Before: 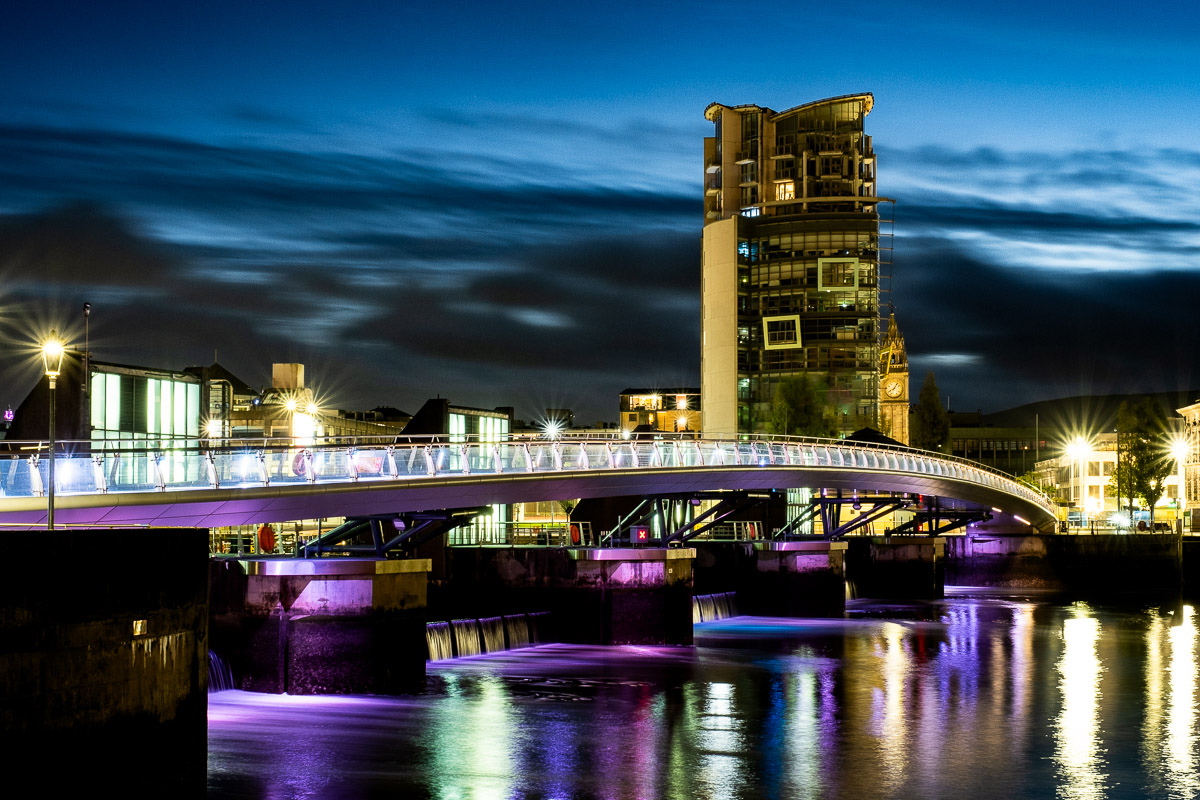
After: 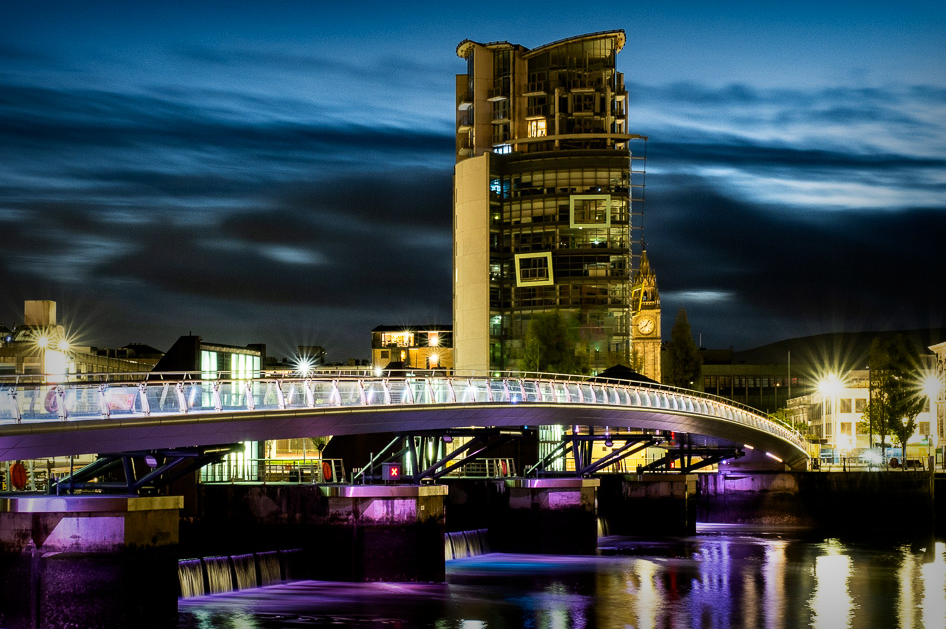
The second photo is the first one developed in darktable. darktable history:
crop and rotate: left 20.74%, top 7.912%, right 0.375%, bottom 13.378%
vignetting: fall-off start 53.2%, brightness -0.594, saturation 0, automatic ratio true, width/height ratio 1.313, shape 0.22, unbound false
